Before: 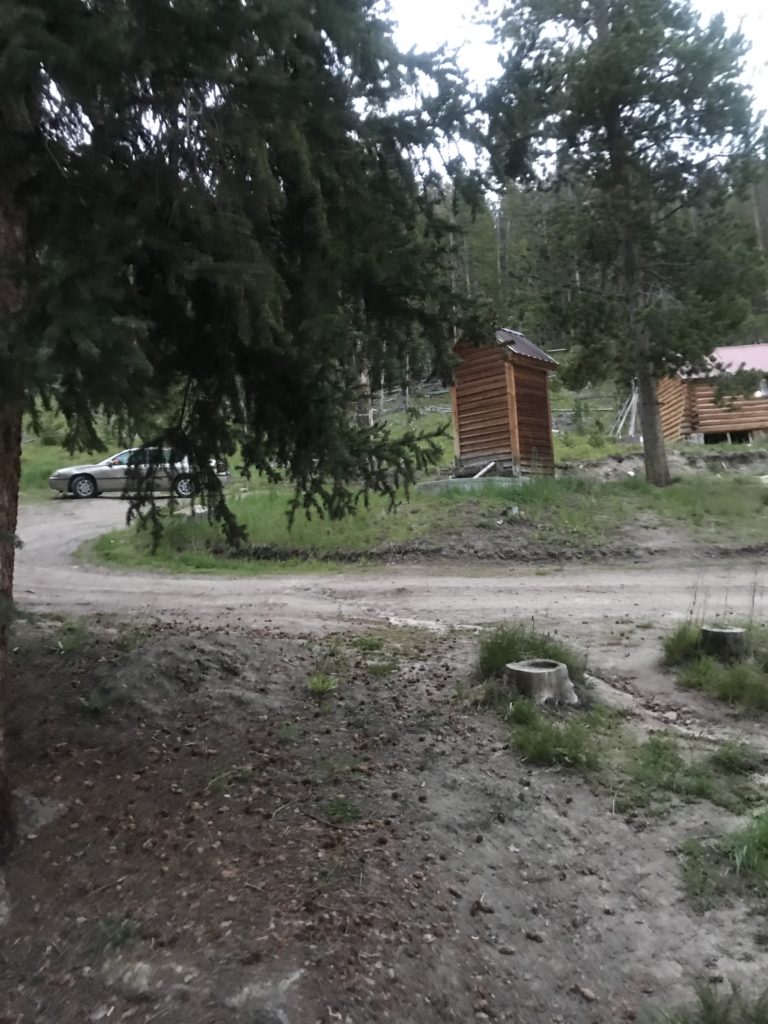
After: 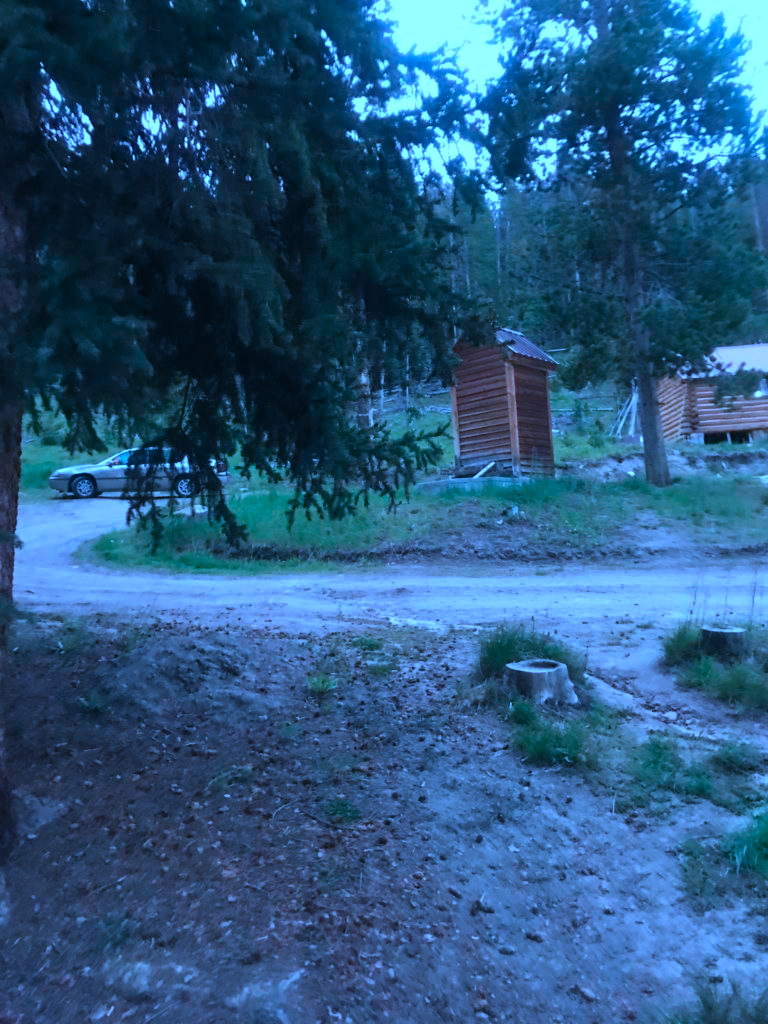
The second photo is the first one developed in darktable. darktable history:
color calibration: illuminant as shot in camera, x 0.462, y 0.42, temperature 2695.16 K
